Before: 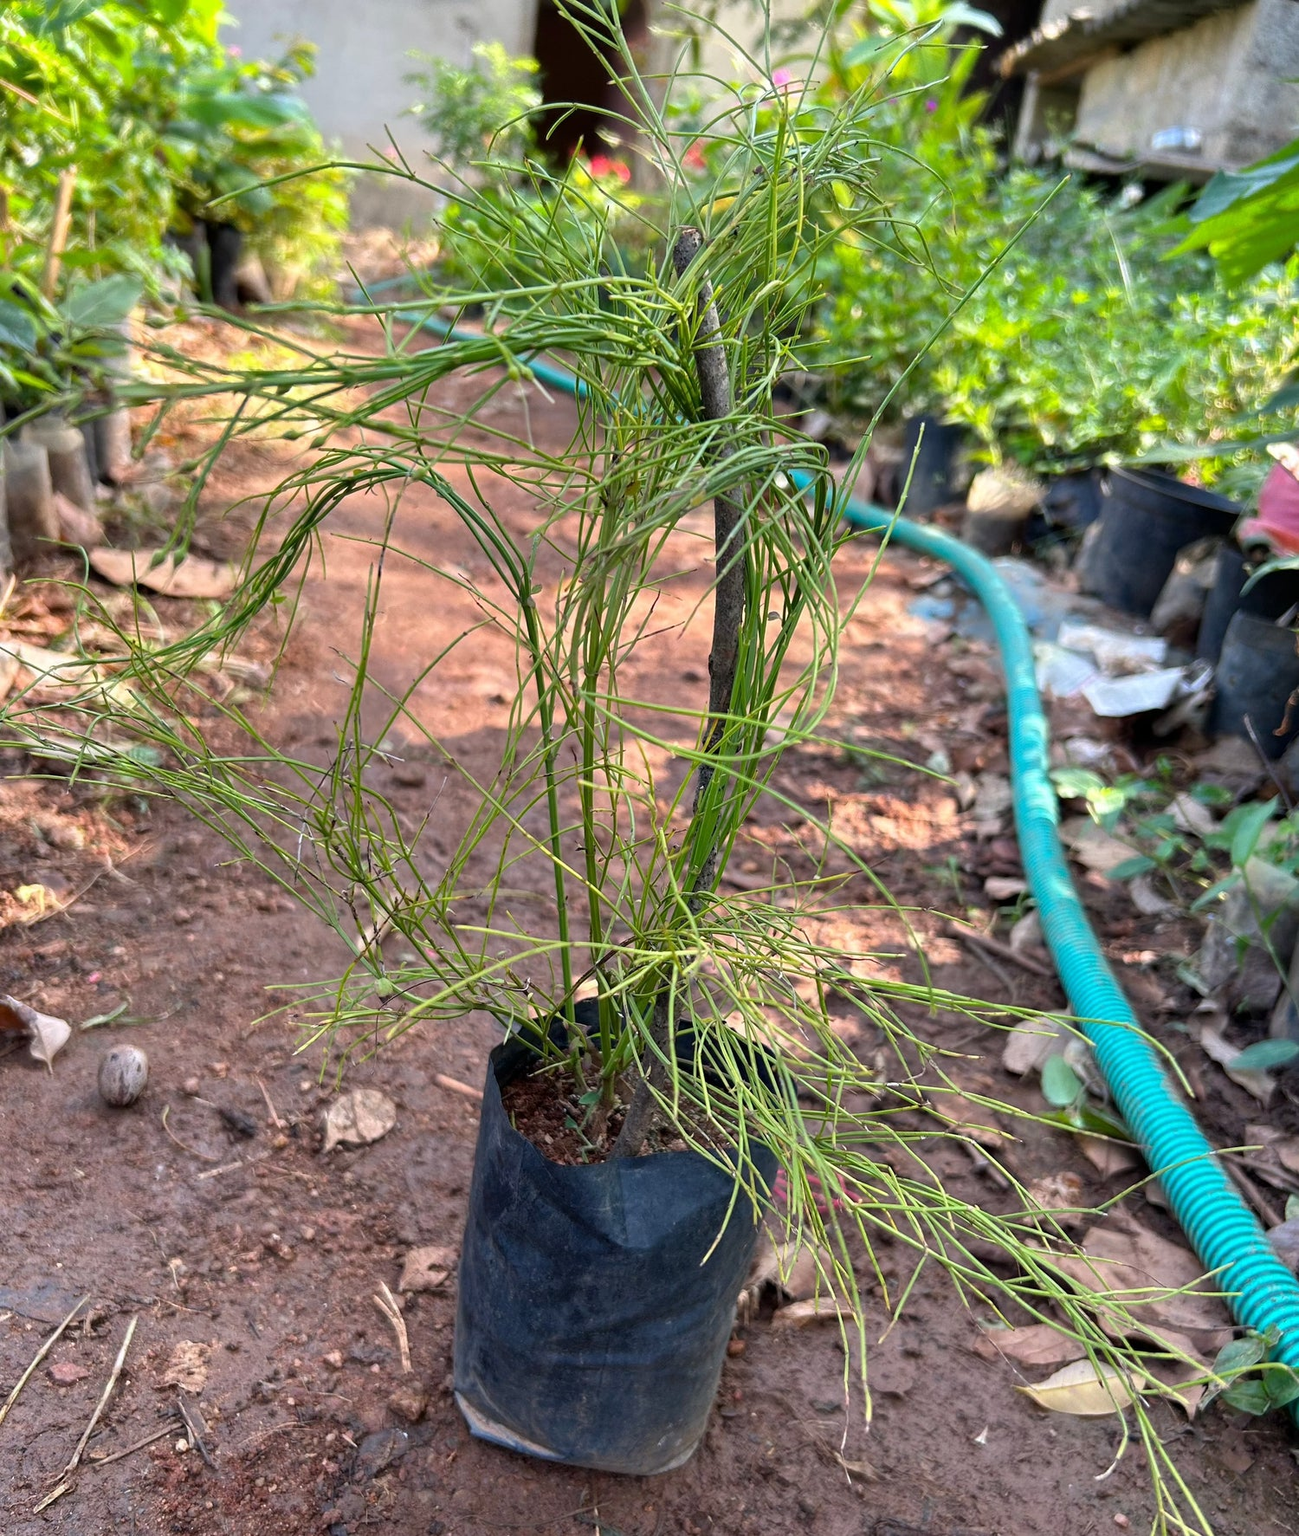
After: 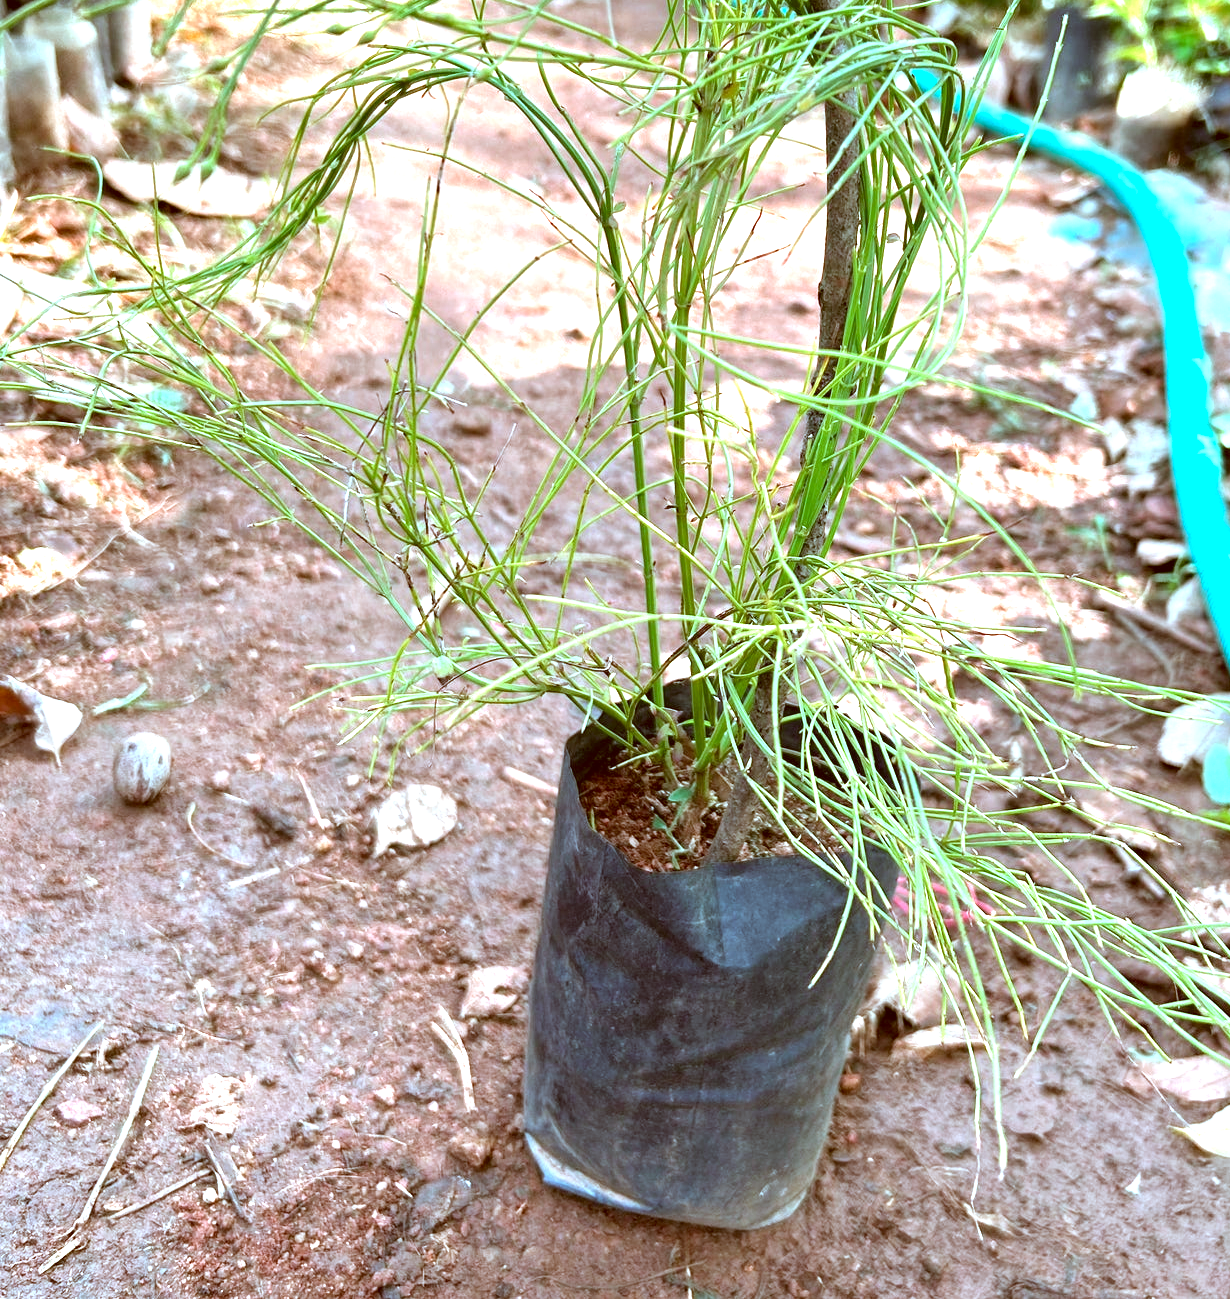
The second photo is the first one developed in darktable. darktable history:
color correction: highlights a* -13.95, highlights b* -16.59, shadows a* 10.29, shadows b* 29.78
exposure: black level correction 0, exposure 1.371 EV, compensate highlight preservation false
crop: top 26.696%, right 17.955%
